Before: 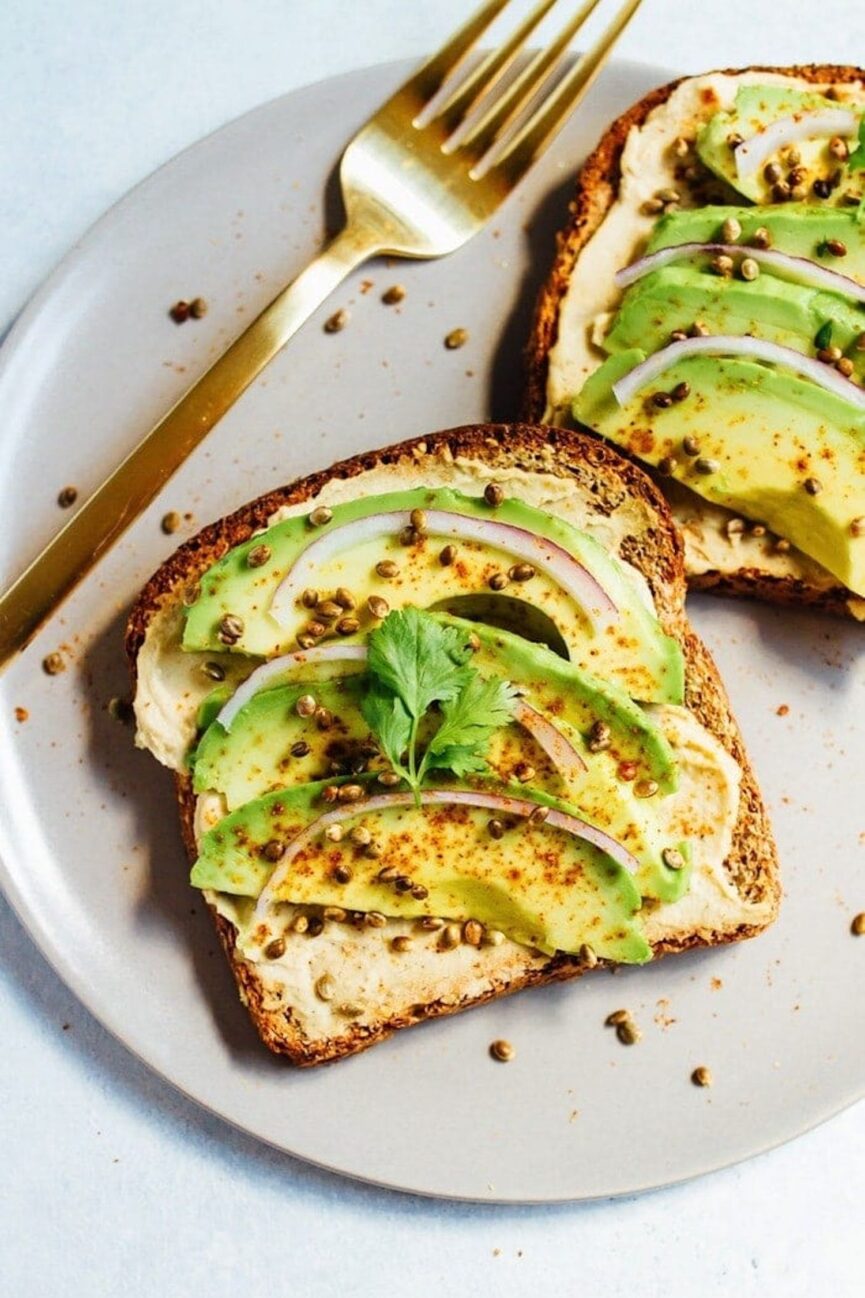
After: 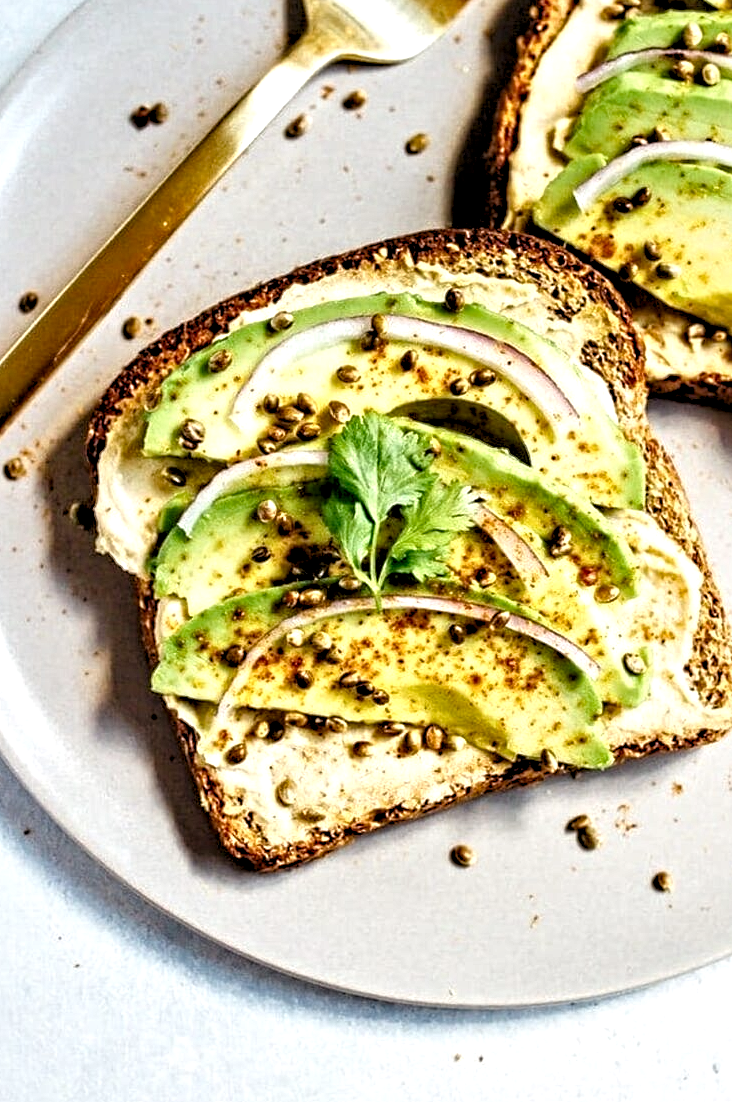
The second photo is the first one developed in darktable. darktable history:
local contrast: mode bilateral grid, contrast 100, coarseness 100, detail 165%, midtone range 0.2
crop and rotate: left 4.569%, top 15.024%, right 10.708%
contrast equalizer: y [[0.5, 0.542, 0.583, 0.625, 0.667, 0.708], [0.5 ×6], [0.5 ×6], [0 ×6], [0 ×6]]
levels: levels [0.073, 0.497, 0.972]
